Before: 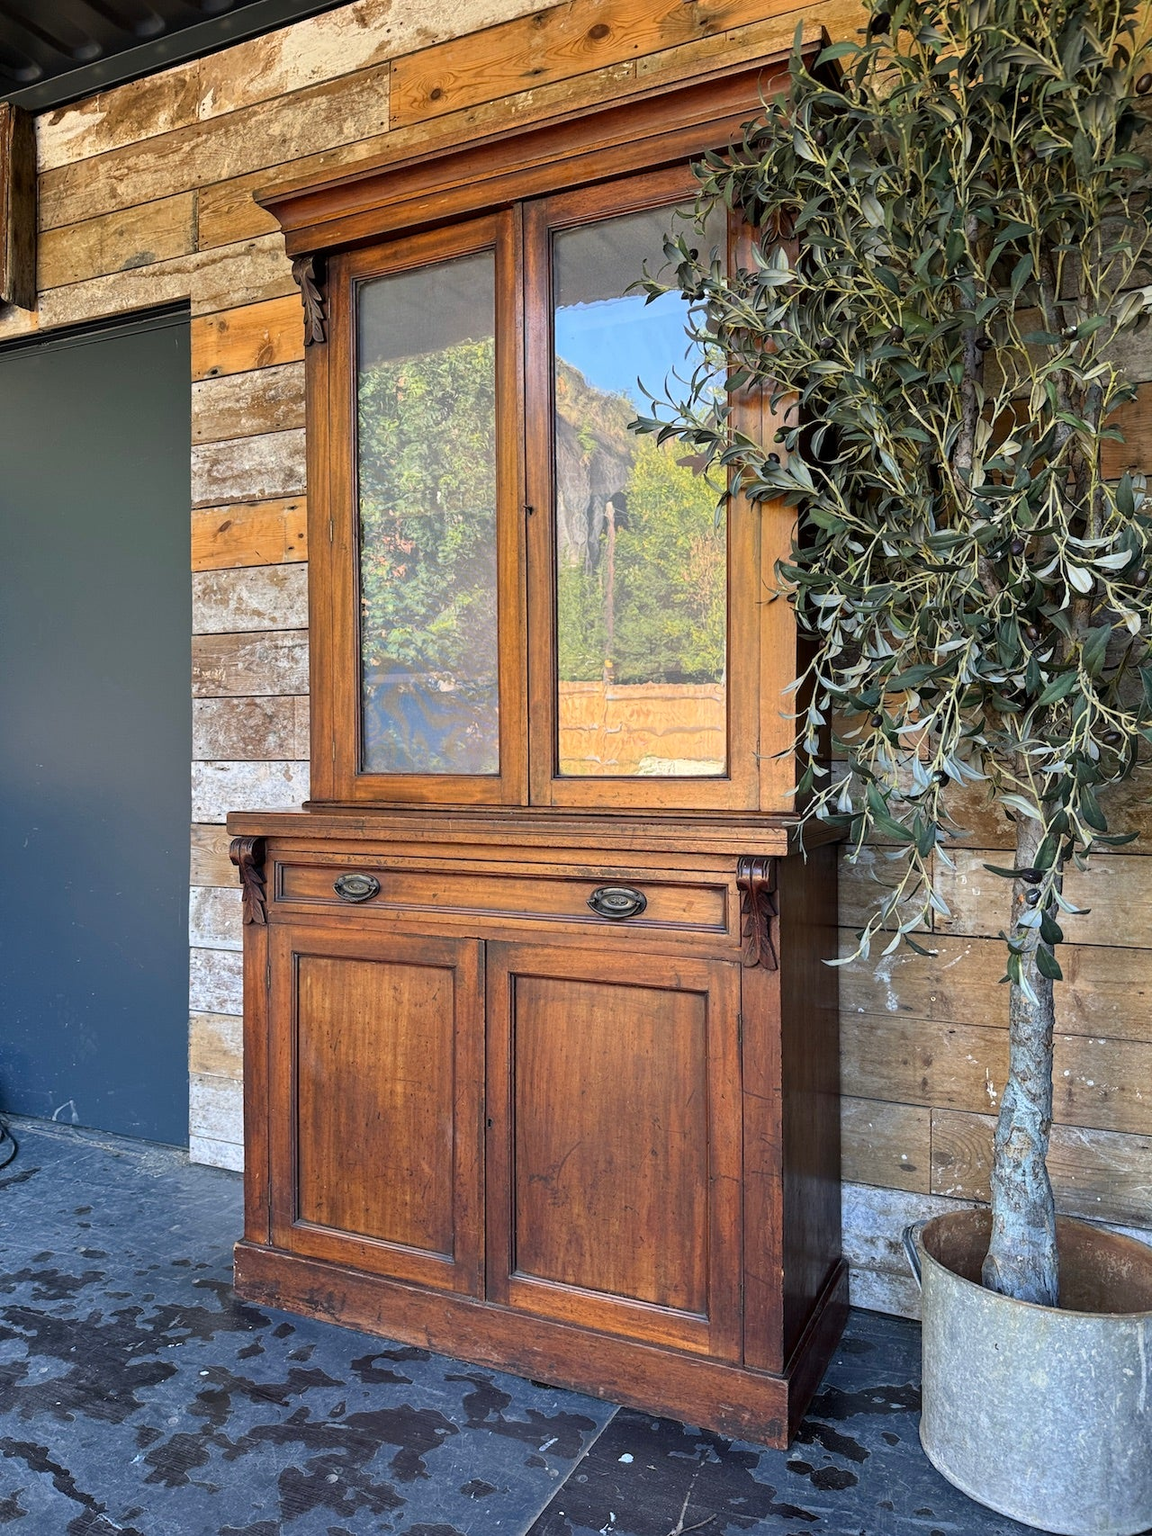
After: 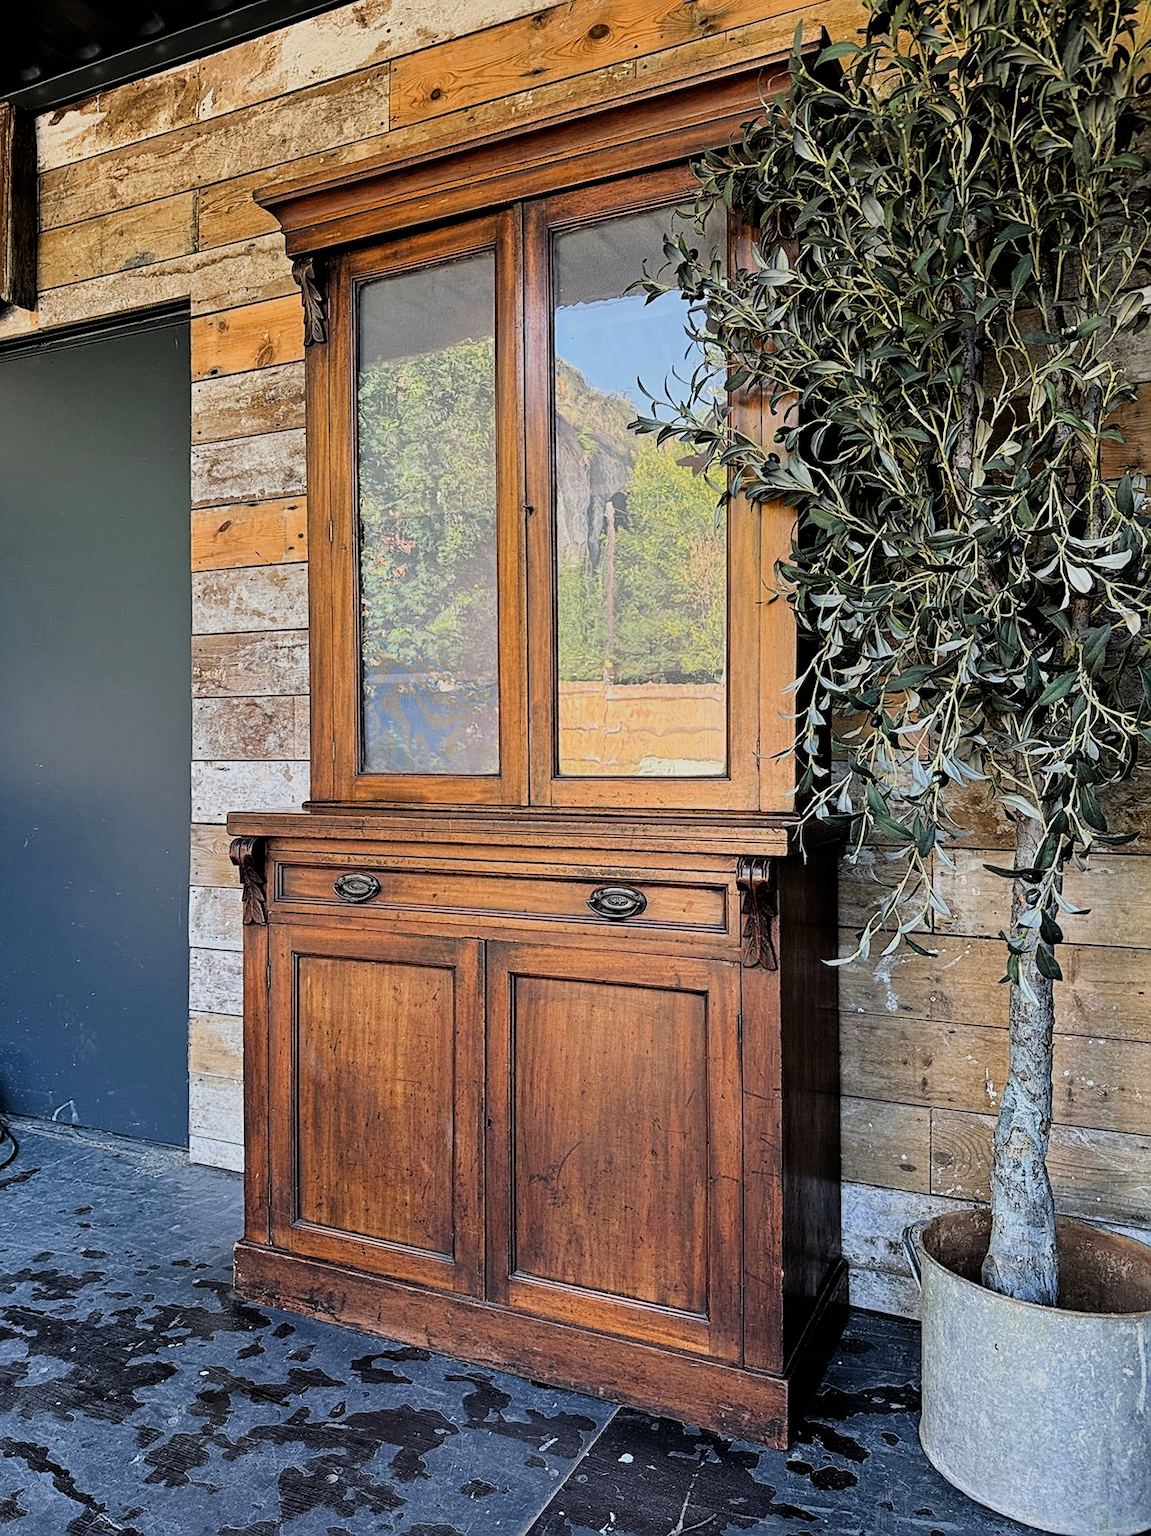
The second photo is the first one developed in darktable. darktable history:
sharpen: on, module defaults
filmic rgb: black relative exposure -5 EV, hardness 2.88, contrast 1.2, highlights saturation mix -30%
